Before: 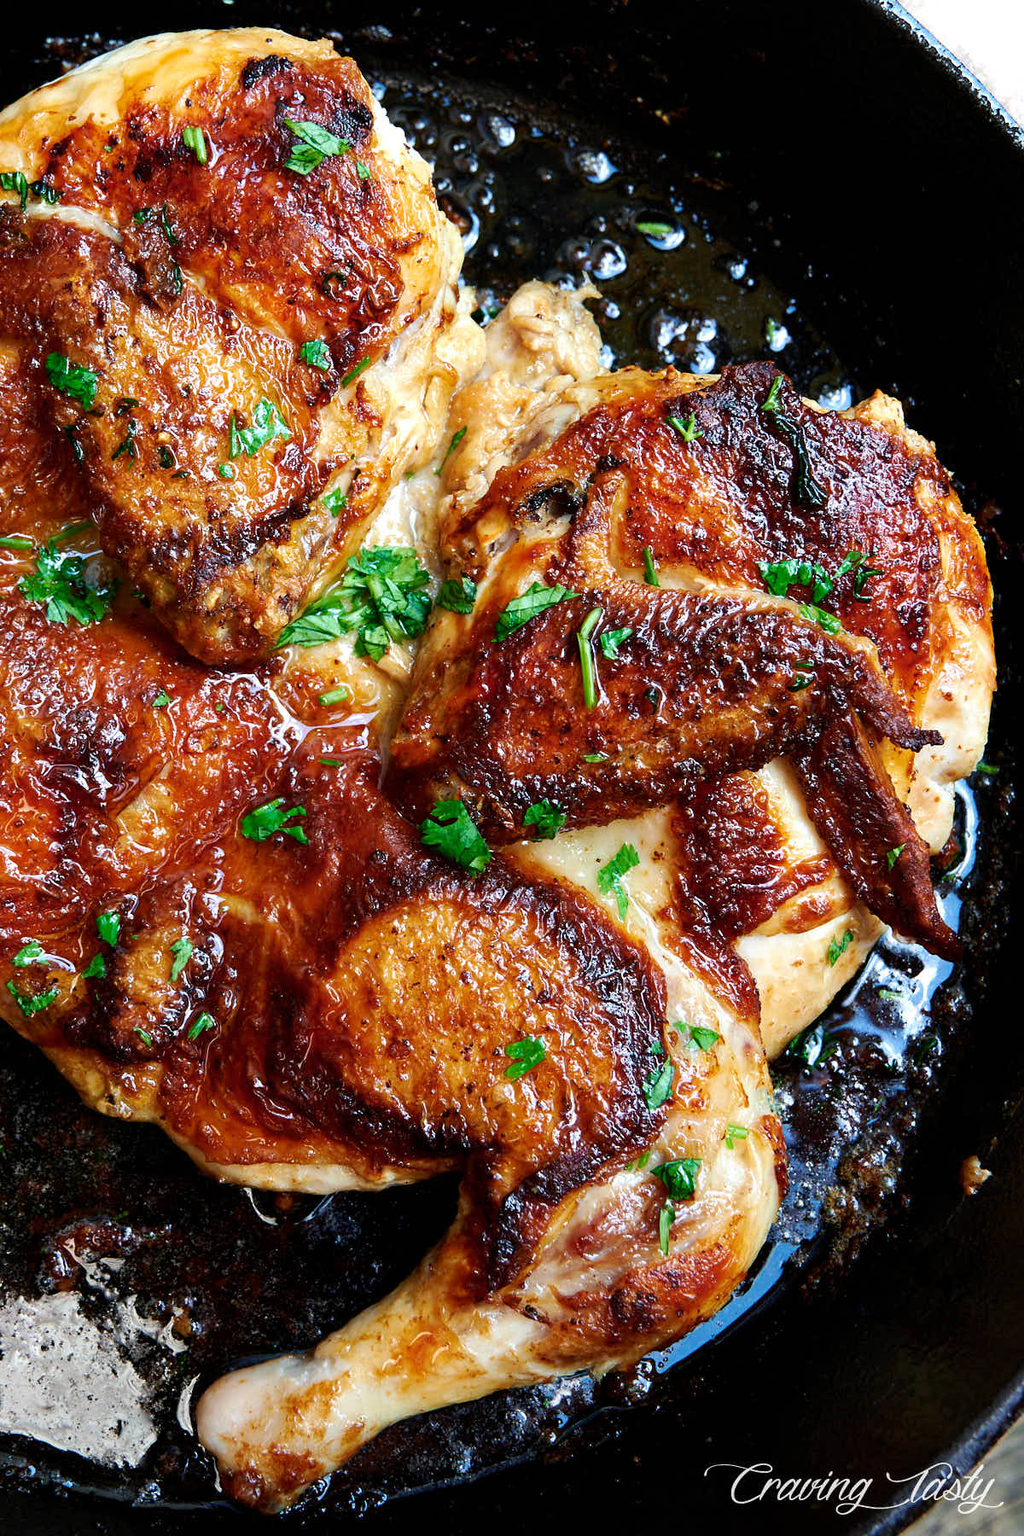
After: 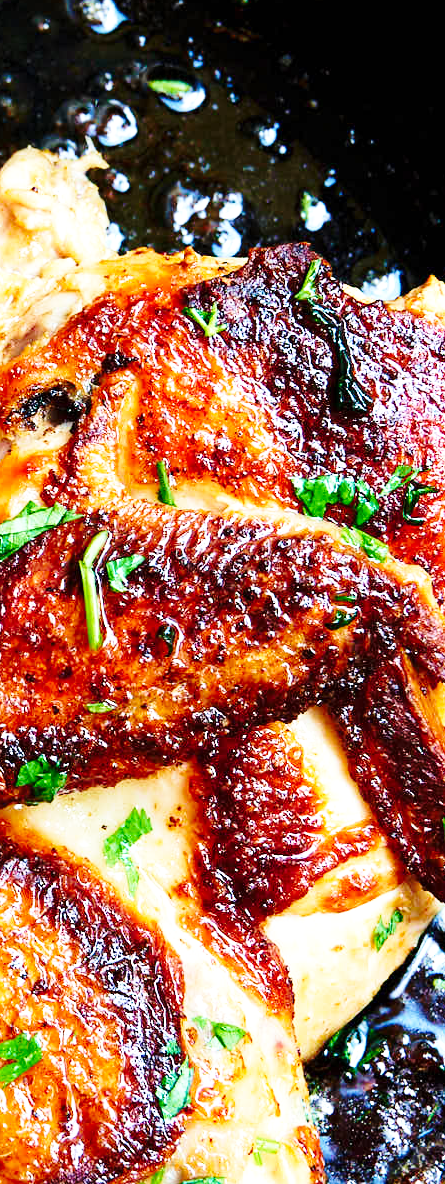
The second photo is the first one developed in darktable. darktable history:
exposure: exposure 0.226 EV, compensate highlight preservation false
crop and rotate: left 49.789%, top 10.086%, right 13.107%, bottom 24.102%
velvia: on, module defaults
base curve: curves: ch0 [(0, 0) (0.032, 0.037) (0.105, 0.228) (0.435, 0.76) (0.856, 0.983) (1, 1)], preserve colors none
